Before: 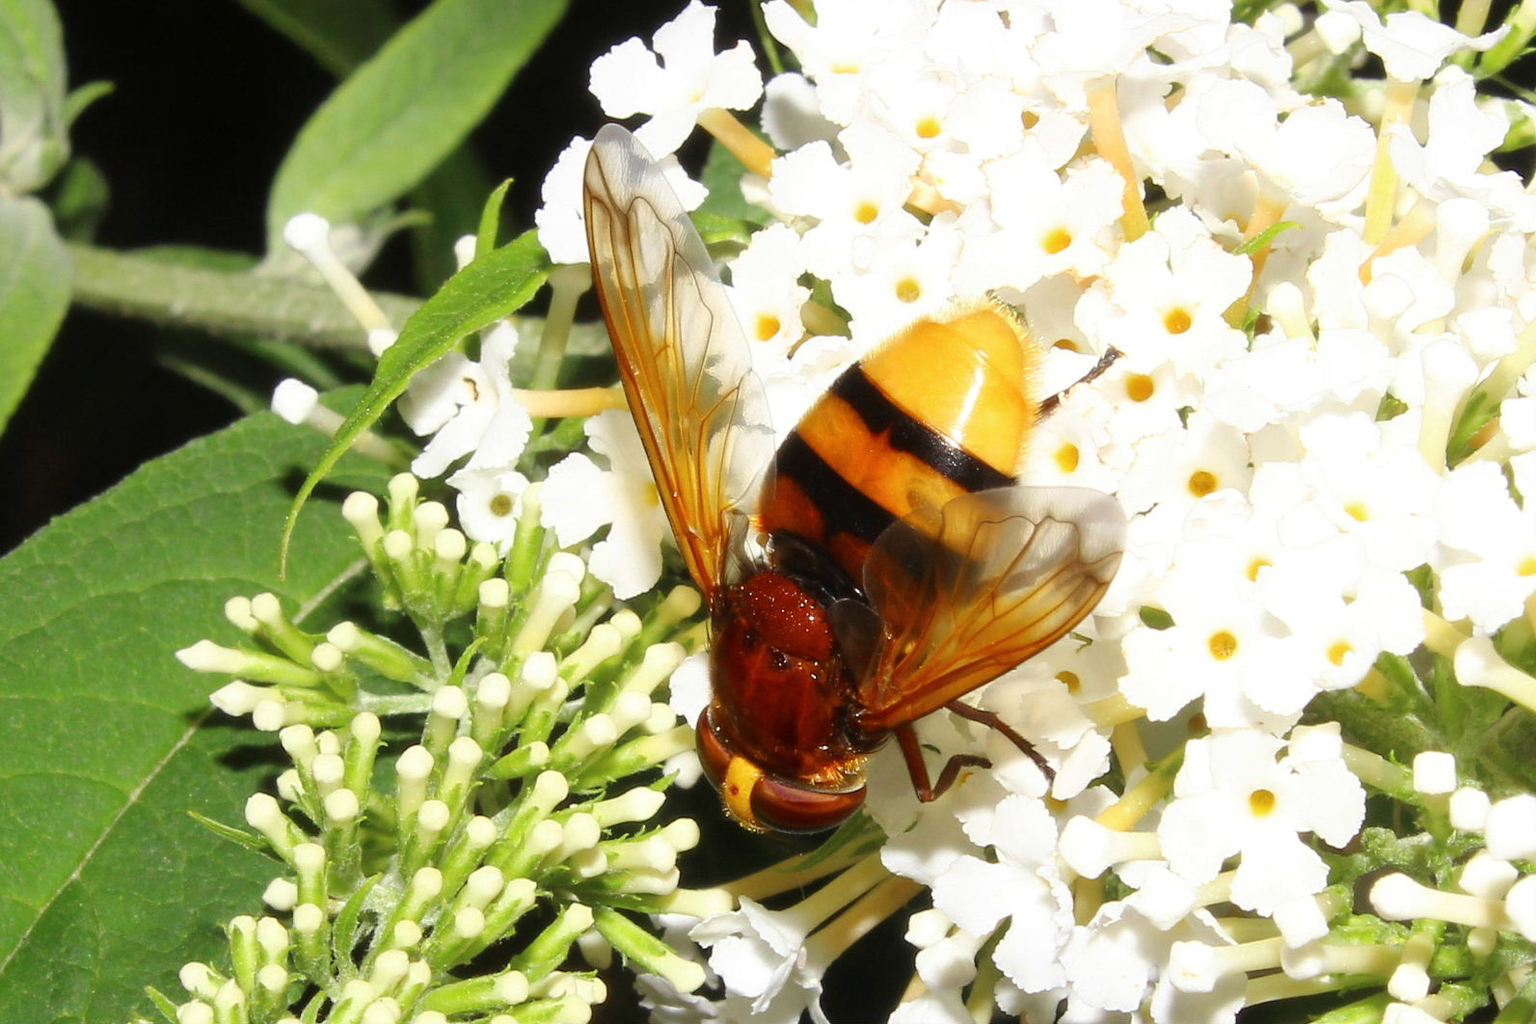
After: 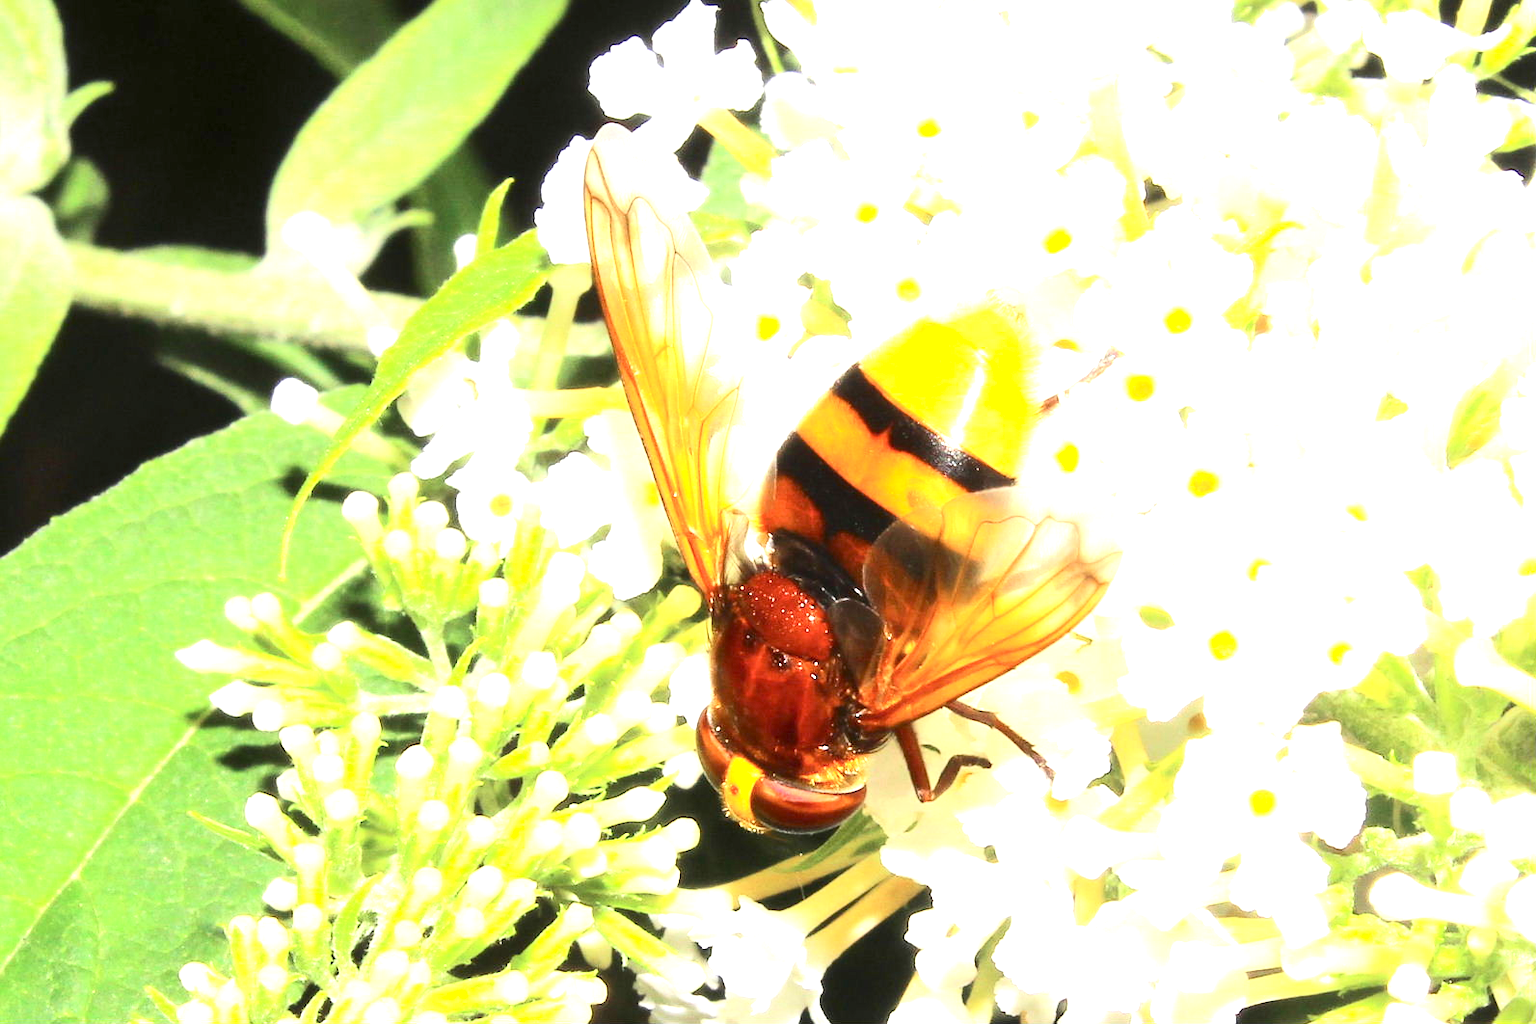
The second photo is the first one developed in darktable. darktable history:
exposure: black level correction 0, exposure 1.685 EV, compensate exposure bias true, compensate highlight preservation false
contrast brightness saturation: contrast 0.236, brightness 0.086
